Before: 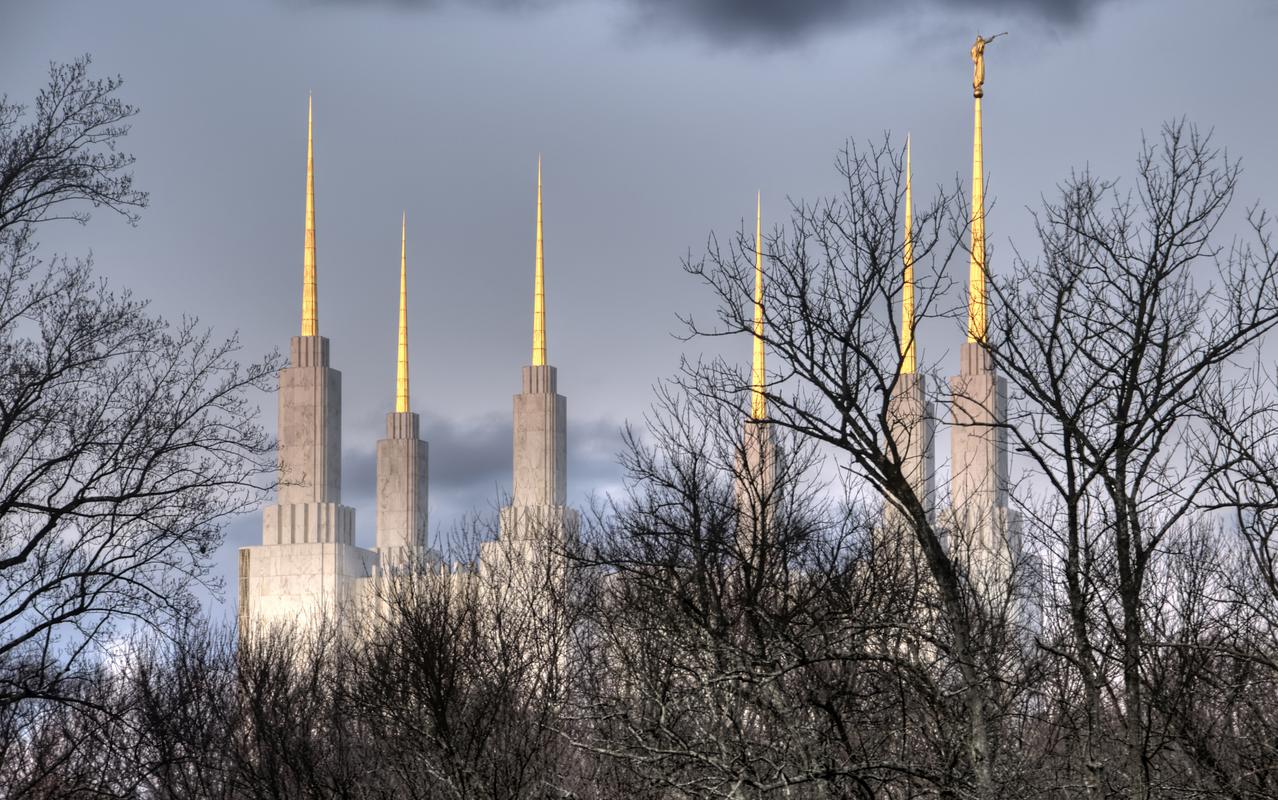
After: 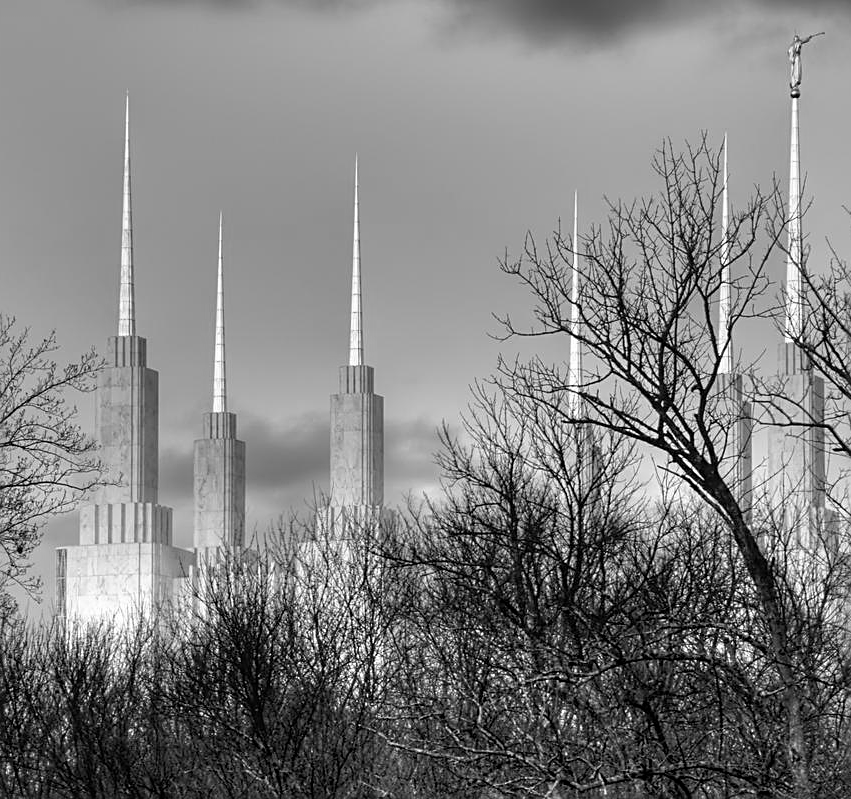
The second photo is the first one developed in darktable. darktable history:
crop and rotate: left 14.385%, right 18.948%
contrast brightness saturation: saturation -1
sharpen: on, module defaults
